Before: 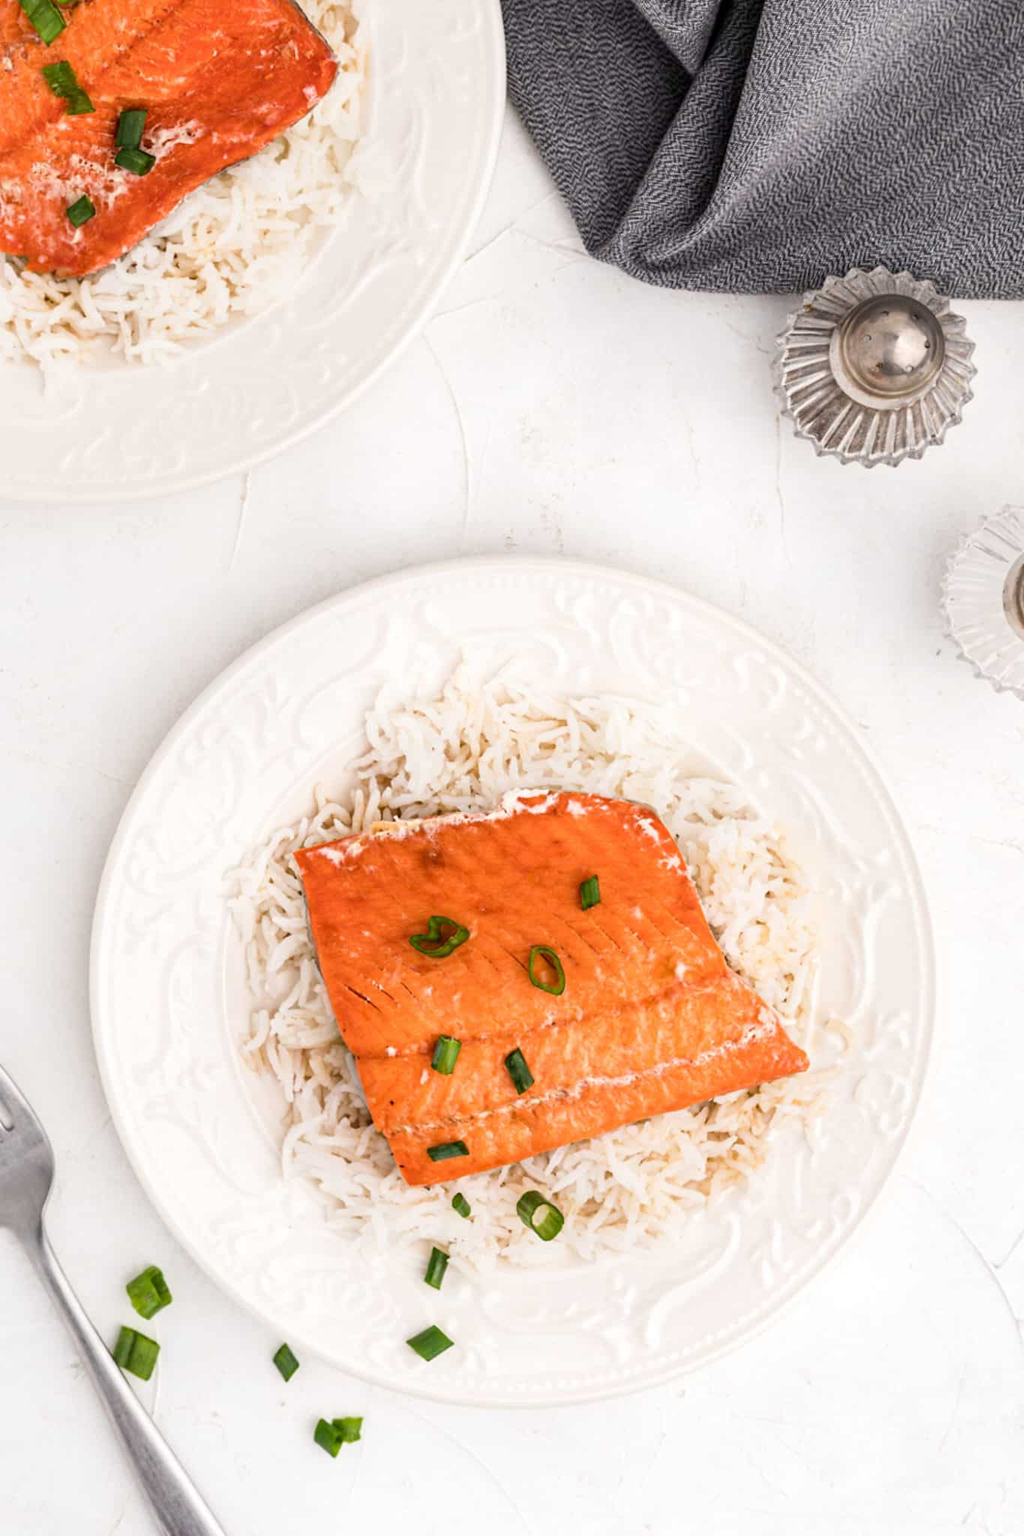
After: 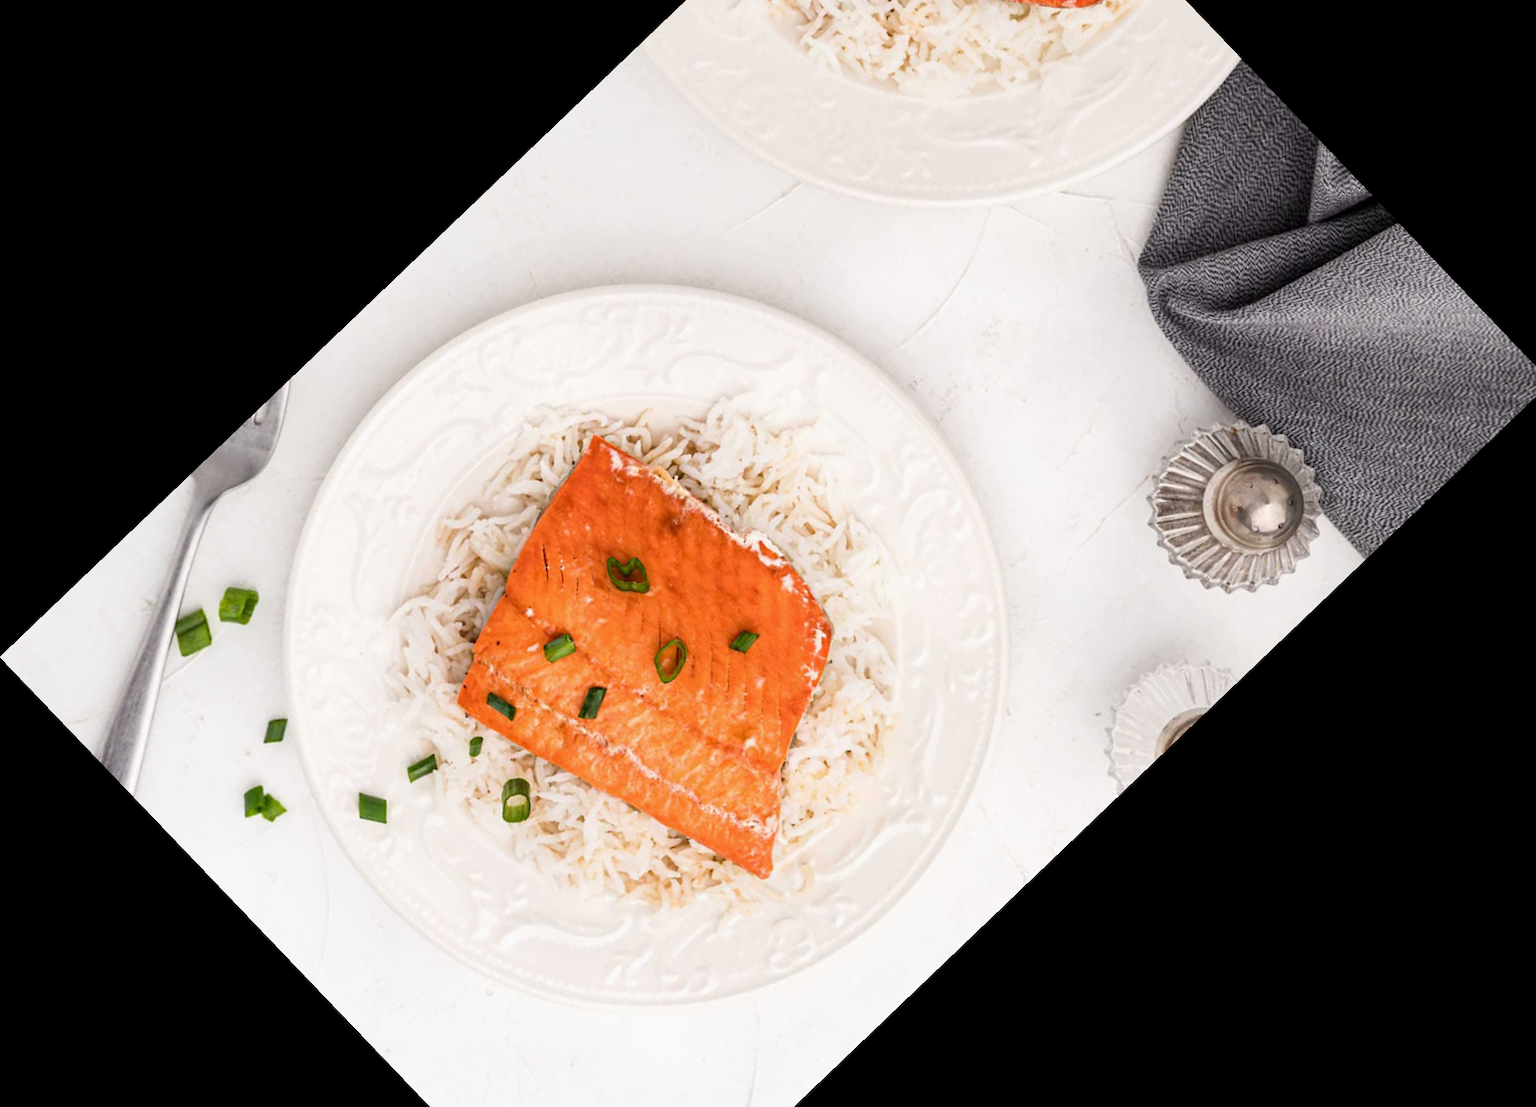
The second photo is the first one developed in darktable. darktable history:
crop and rotate: angle -46.26°, top 16.234%, right 0.912%, bottom 11.704%
exposure: exposure -0.064 EV, compensate highlight preservation false
